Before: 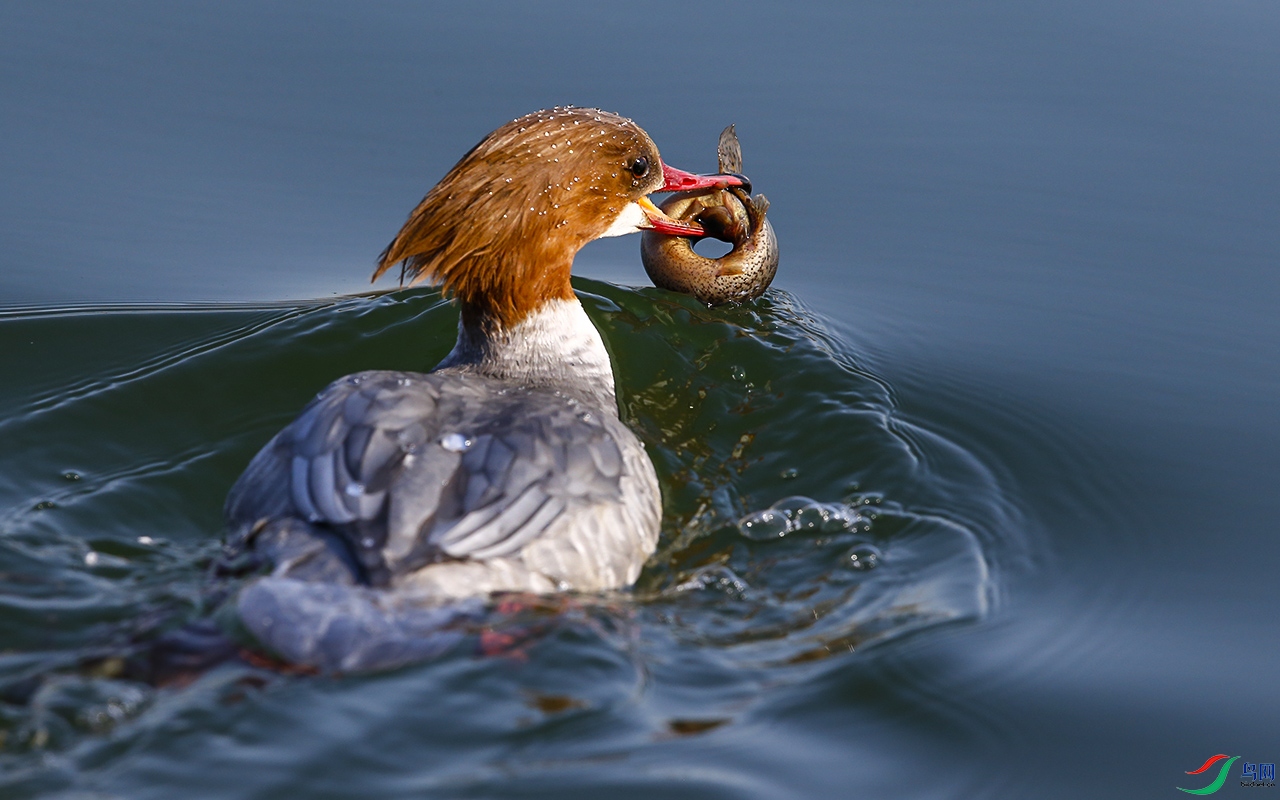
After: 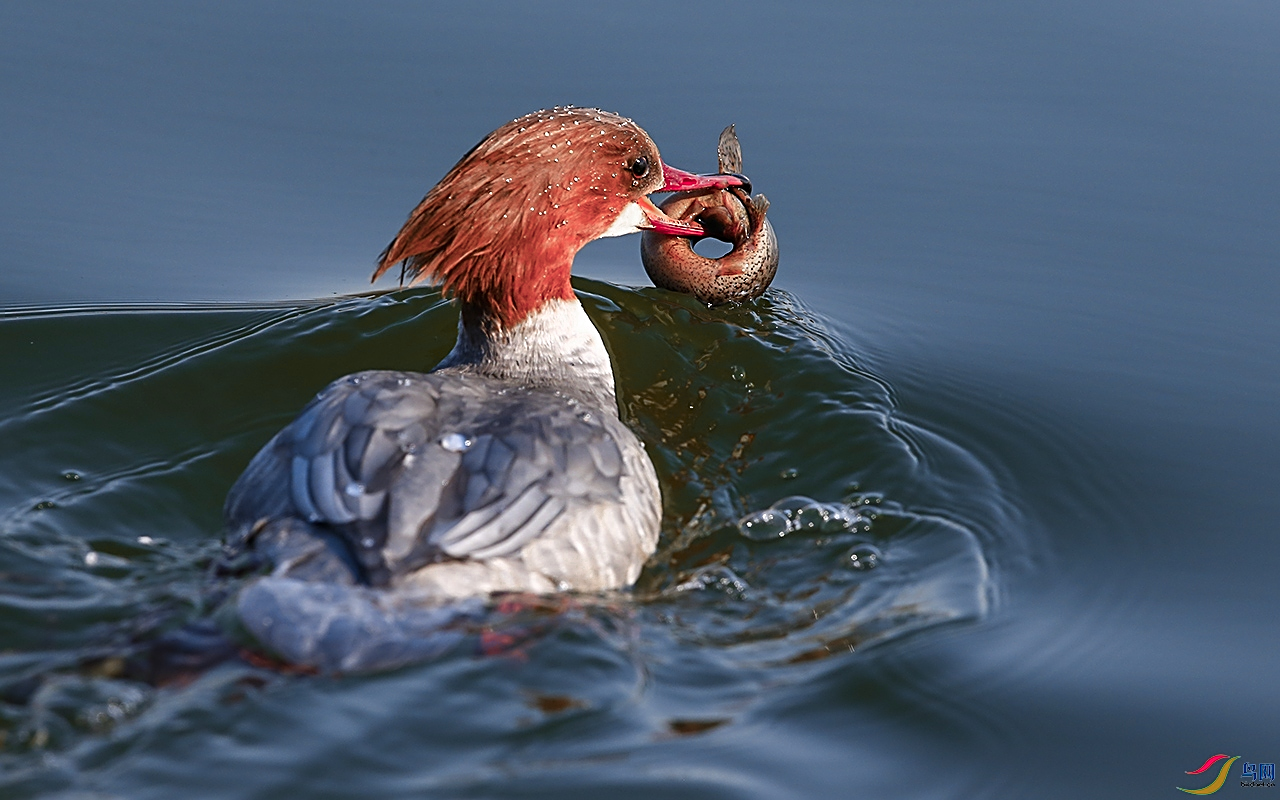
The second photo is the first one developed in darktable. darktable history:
sharpen: on, module defaults
color zones: curves: ch0 [(0.006, 0.385) (0.143, 0.563) (0.243, 0.321) (0.352, 0.464) (0.516, 0.456) (0.625, 0.5) (0.75, 0.5) (0.875, 0.5)]; ch1 [(0, 0.5) (0.134, 0.504) (0.246, 0.463) (0.421, 0.515) (0.5, 0.56) (0.625, 0.5) (0.75, 0.5) (0.875, 0.5)]; ch2 [(0, 0.5) (0.131, 0.426) (0.307, 0.289) (0.38, 0.188) (0.513, 0.216) (0.625, 0.548) (0.75, 0.468) (0.838, 0.396) (0.971, 0.311)]
